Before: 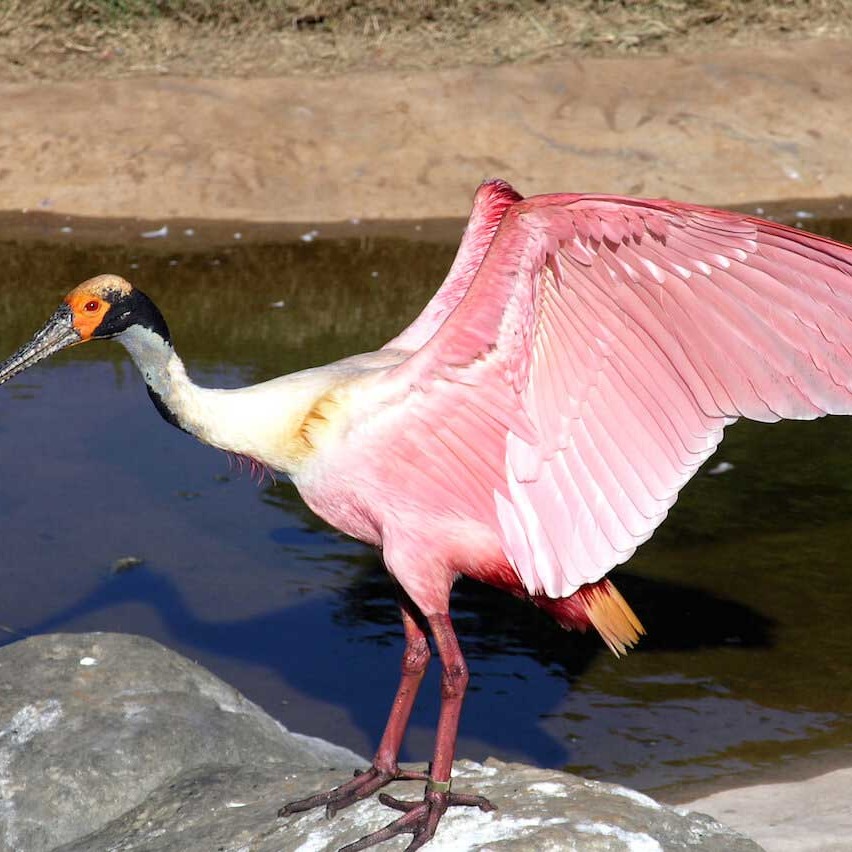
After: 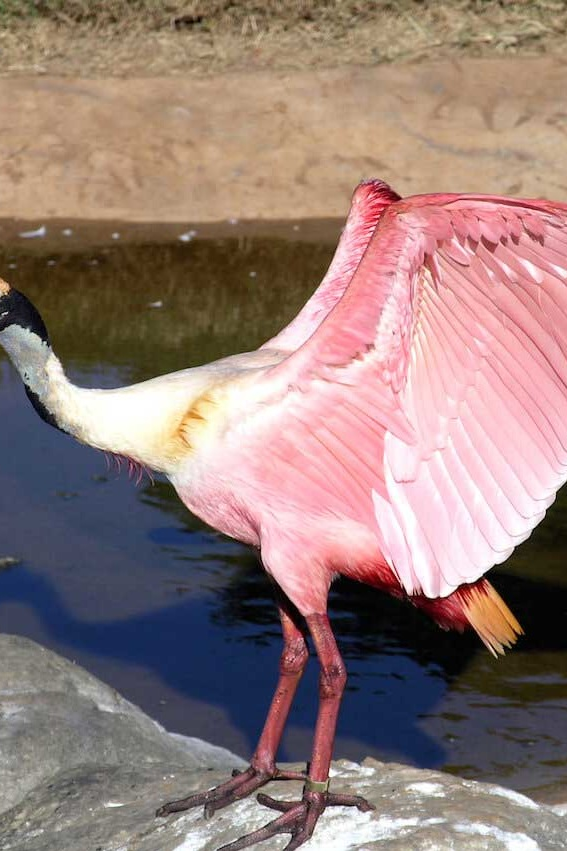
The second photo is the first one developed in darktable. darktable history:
crop and rotate: left 14.393%, right 18.945%
